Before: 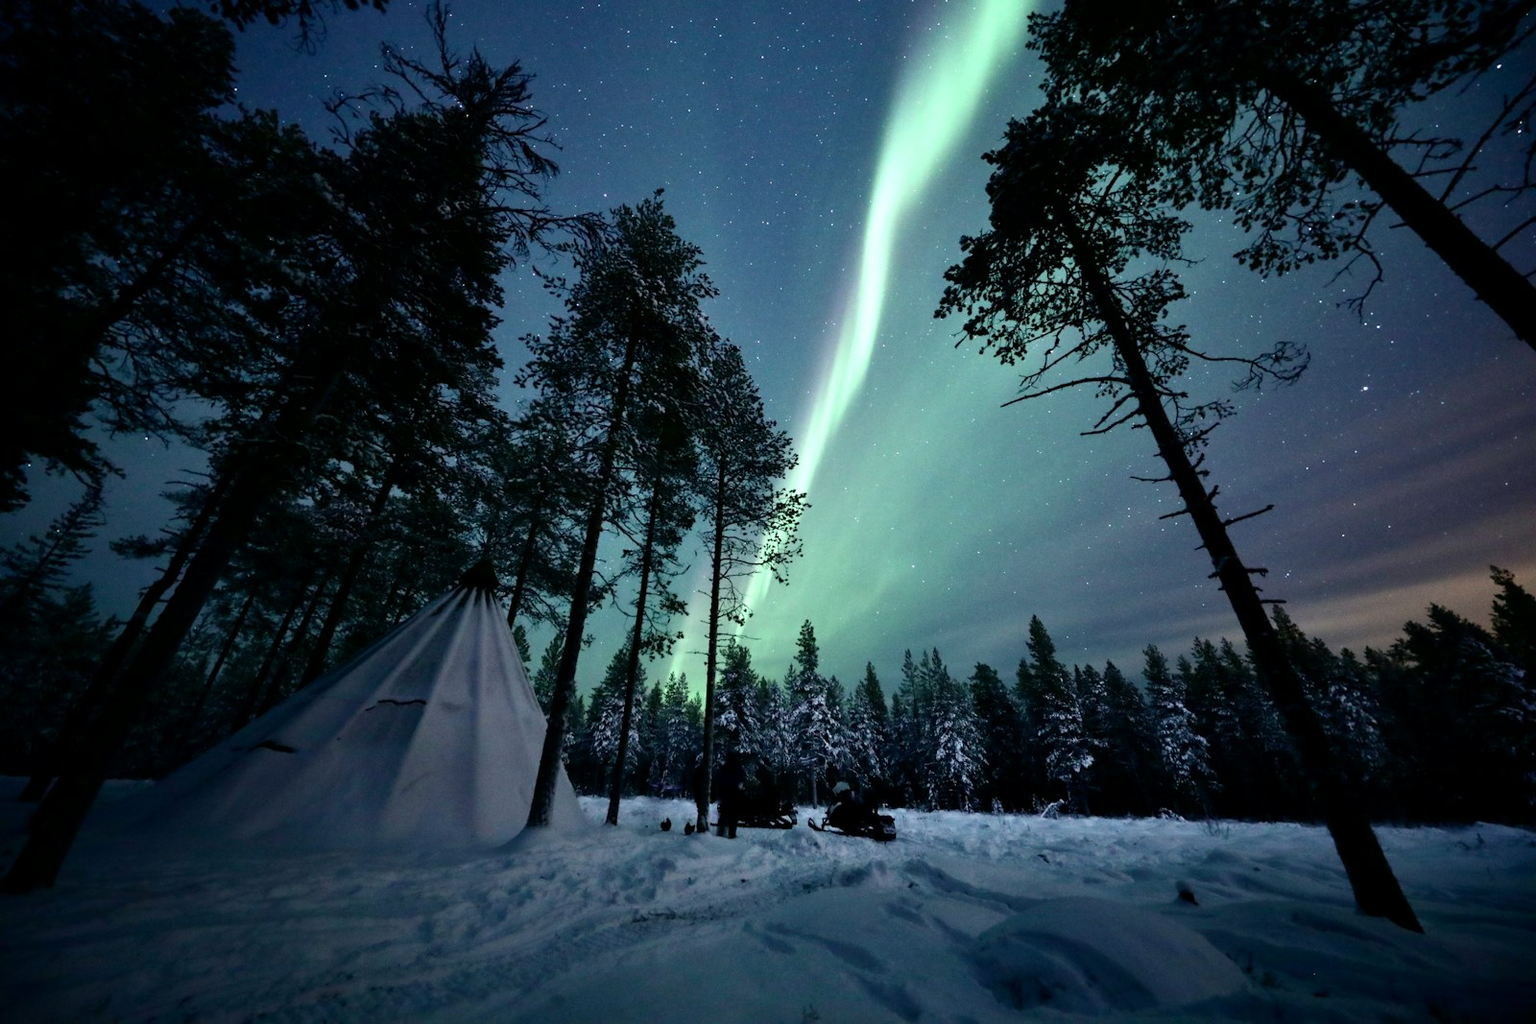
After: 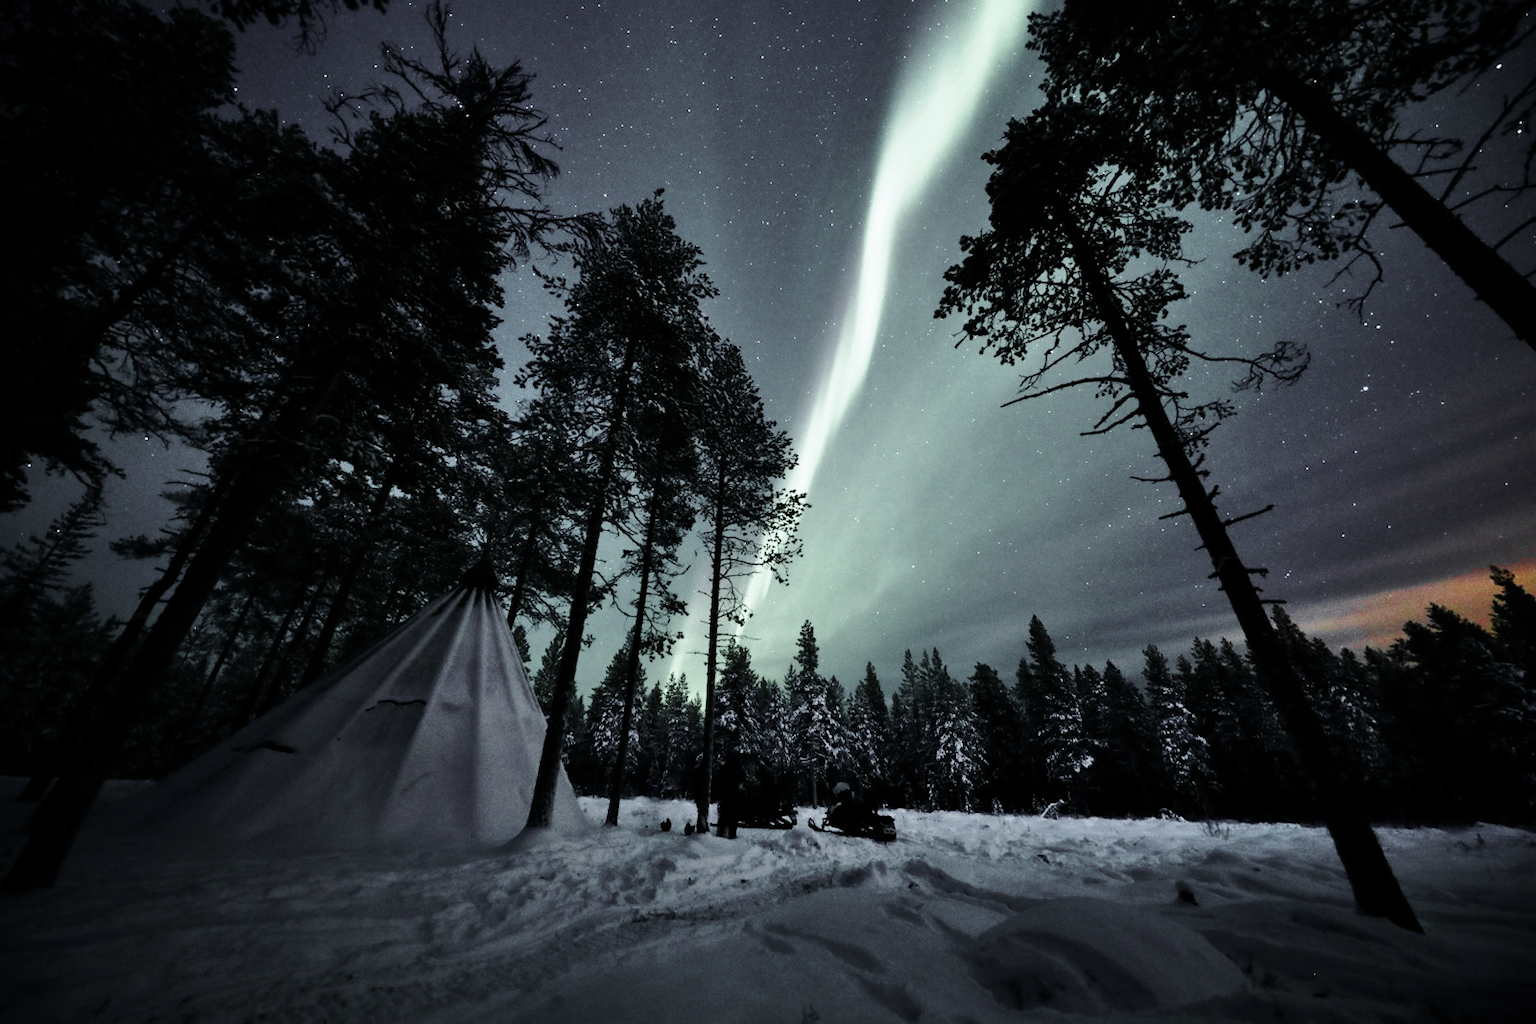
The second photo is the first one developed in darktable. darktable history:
color zones: curves: ch0 [(0.004, 0.388) (0.125, 0.392) (0.25, 0.404) (0.375, 0.5) (0.5, 0.5) (0.625, 0.5) (0.75, 0.5) (0.875, 0.5)]; ch1 [(0, 0.5) (0.125, 0.5) (0.25, 0.5) (0.375, 0.124) (0.524, 0.124) (0.645, 0.128) (0.789, 0.132) (0.914, 0.096) (0.998, 0.068)]
base curve: curves: ch0 [(0, 0) (0.073, 0.04) (0.157, 0.139) (0.492, 0.492) (0.758, 0.758) (1, 1)], preserve colors none
shadows and highlights: radius 118.98, shadows 41.59, highlights -61.76, soften with gaussian
velvia: strength 75%
